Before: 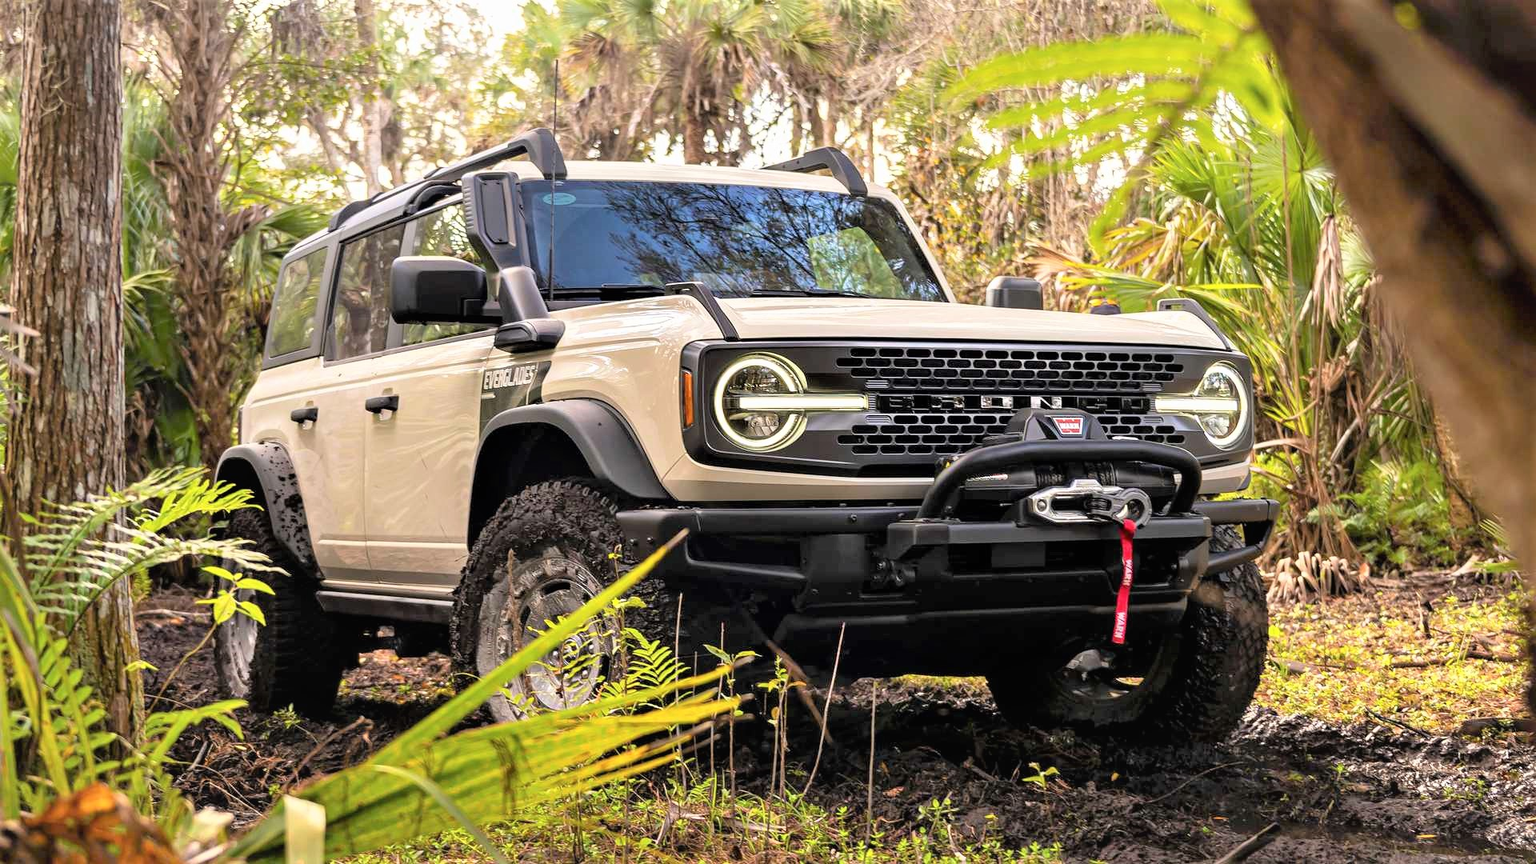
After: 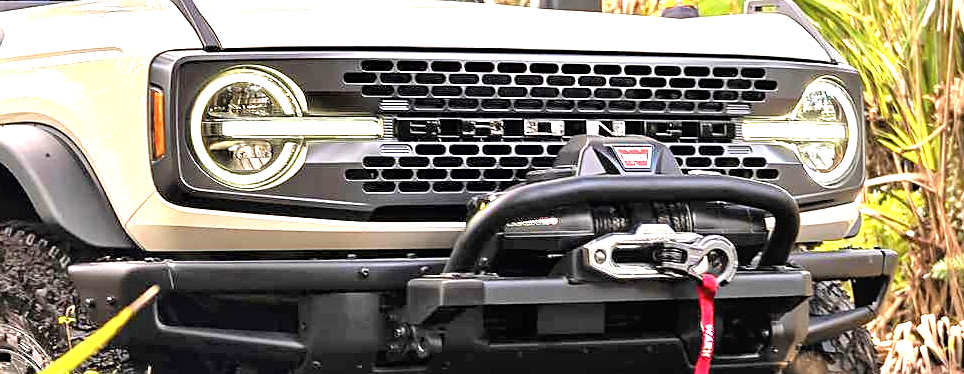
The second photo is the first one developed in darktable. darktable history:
sharpen: radius 1.864, amount 0.398, threshold 1.271
exposure: black level correction 0, exposure 1.1 EV, compensate highlight preservation false
crop: left 36.607%, top 34.735%, right 13.146%, bottom 30.611%
